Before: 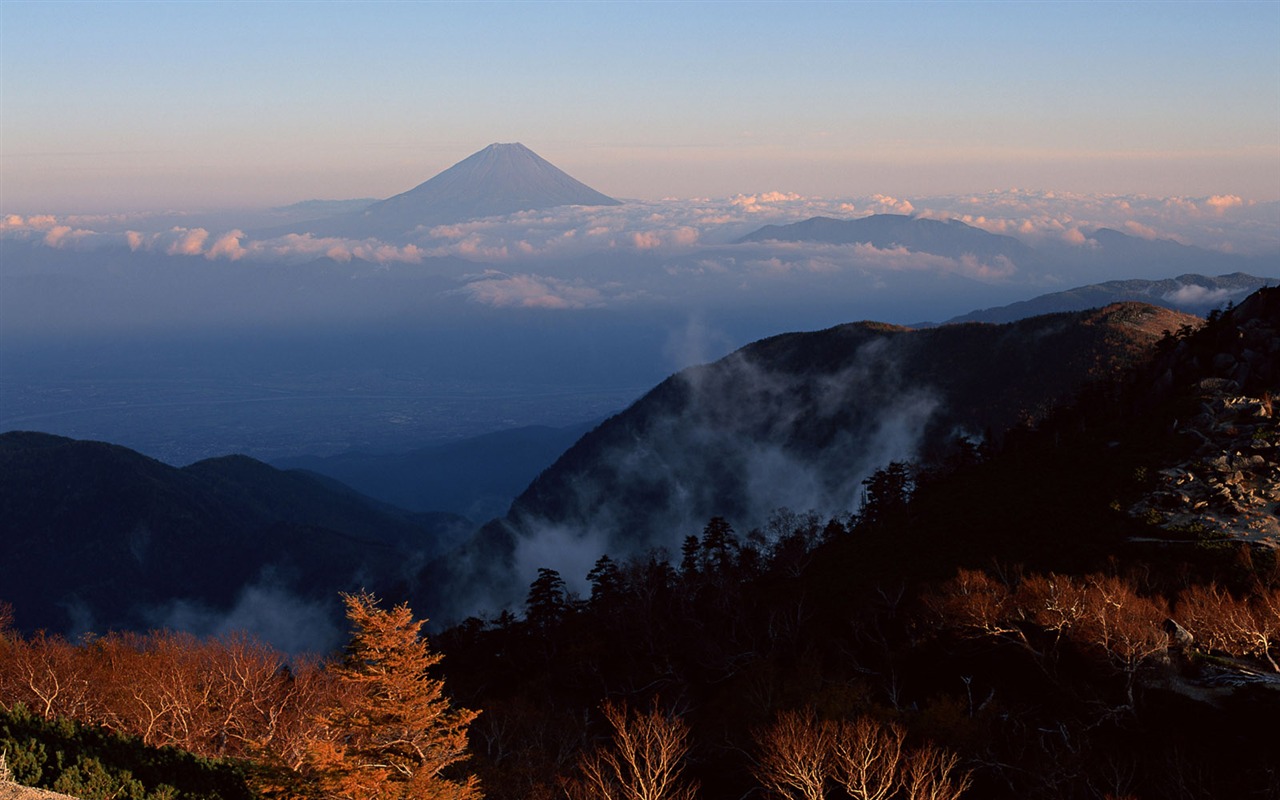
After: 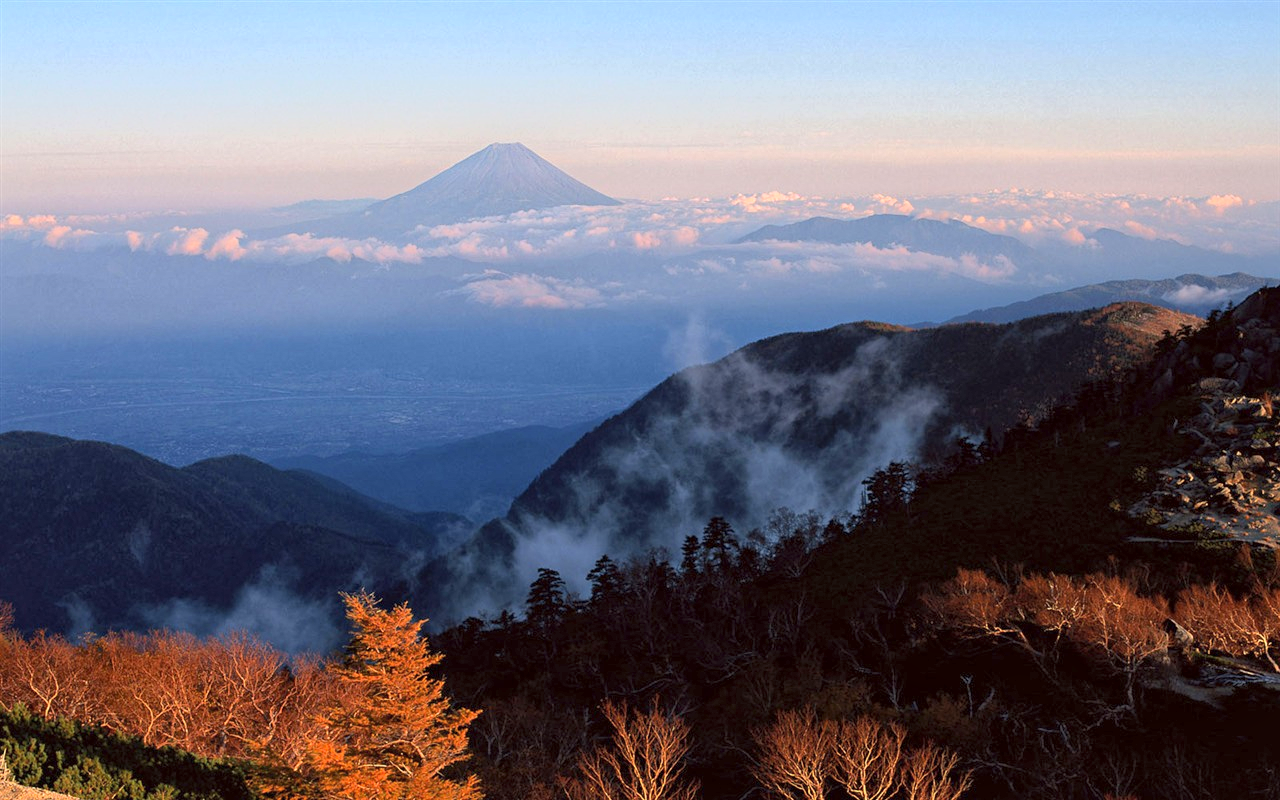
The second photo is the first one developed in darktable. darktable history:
exposure: black level correction 0, exposure 1.2 EV, compensate exposure bias true, compensate highlight preservation false
global tonemap: drago (1, 100), detail 1
